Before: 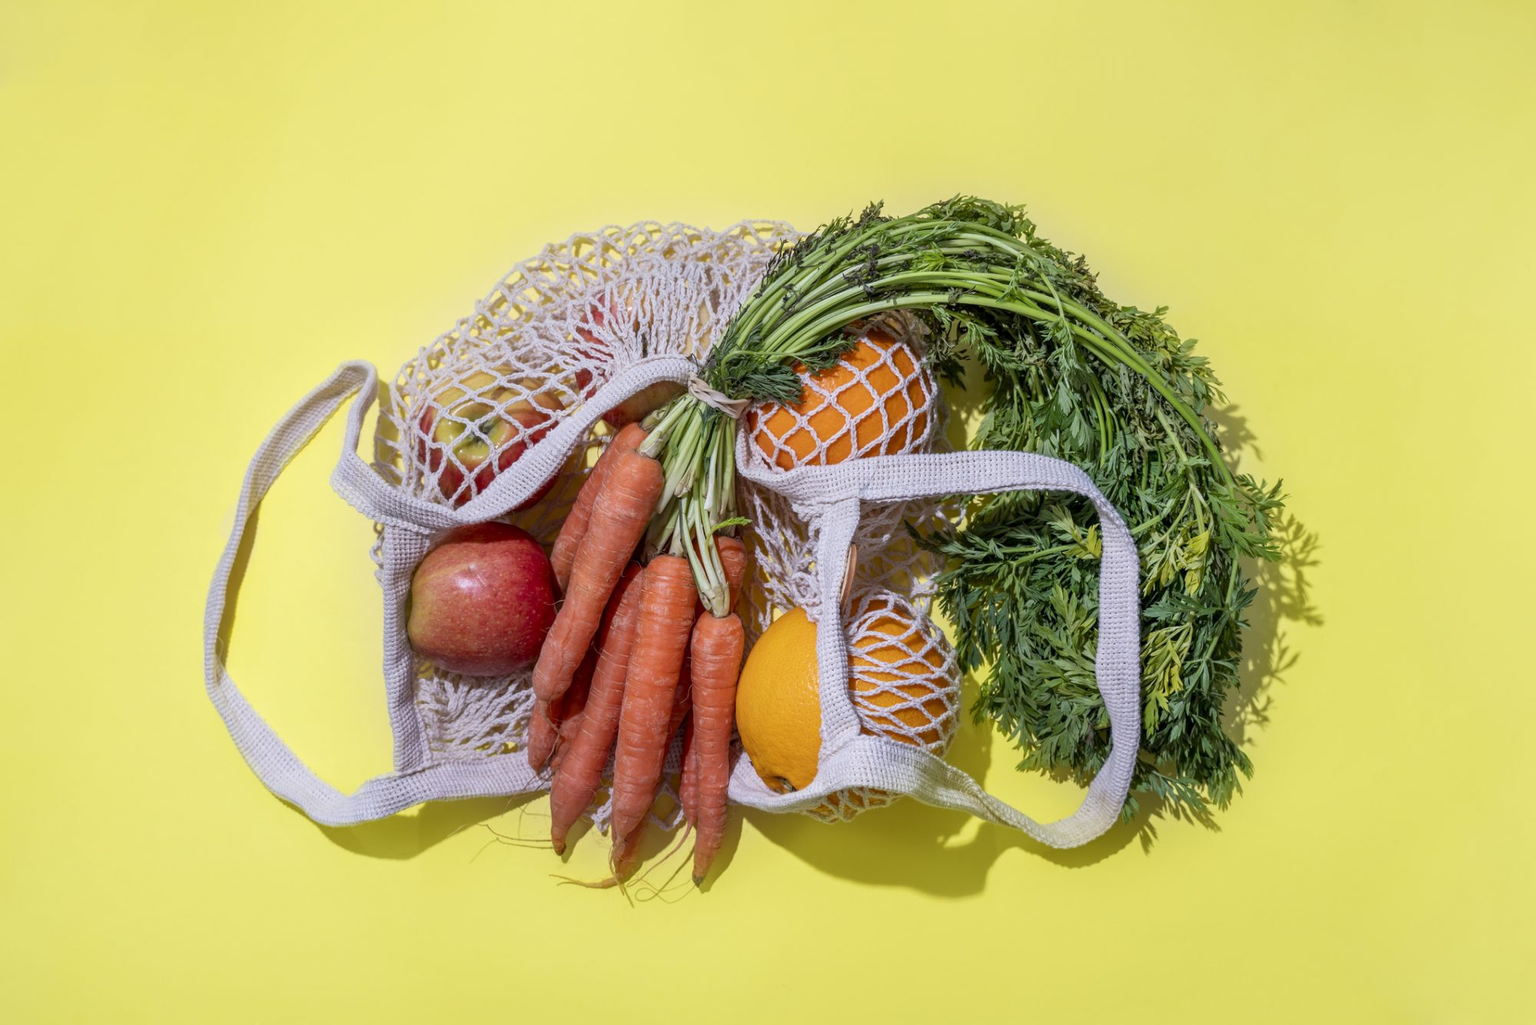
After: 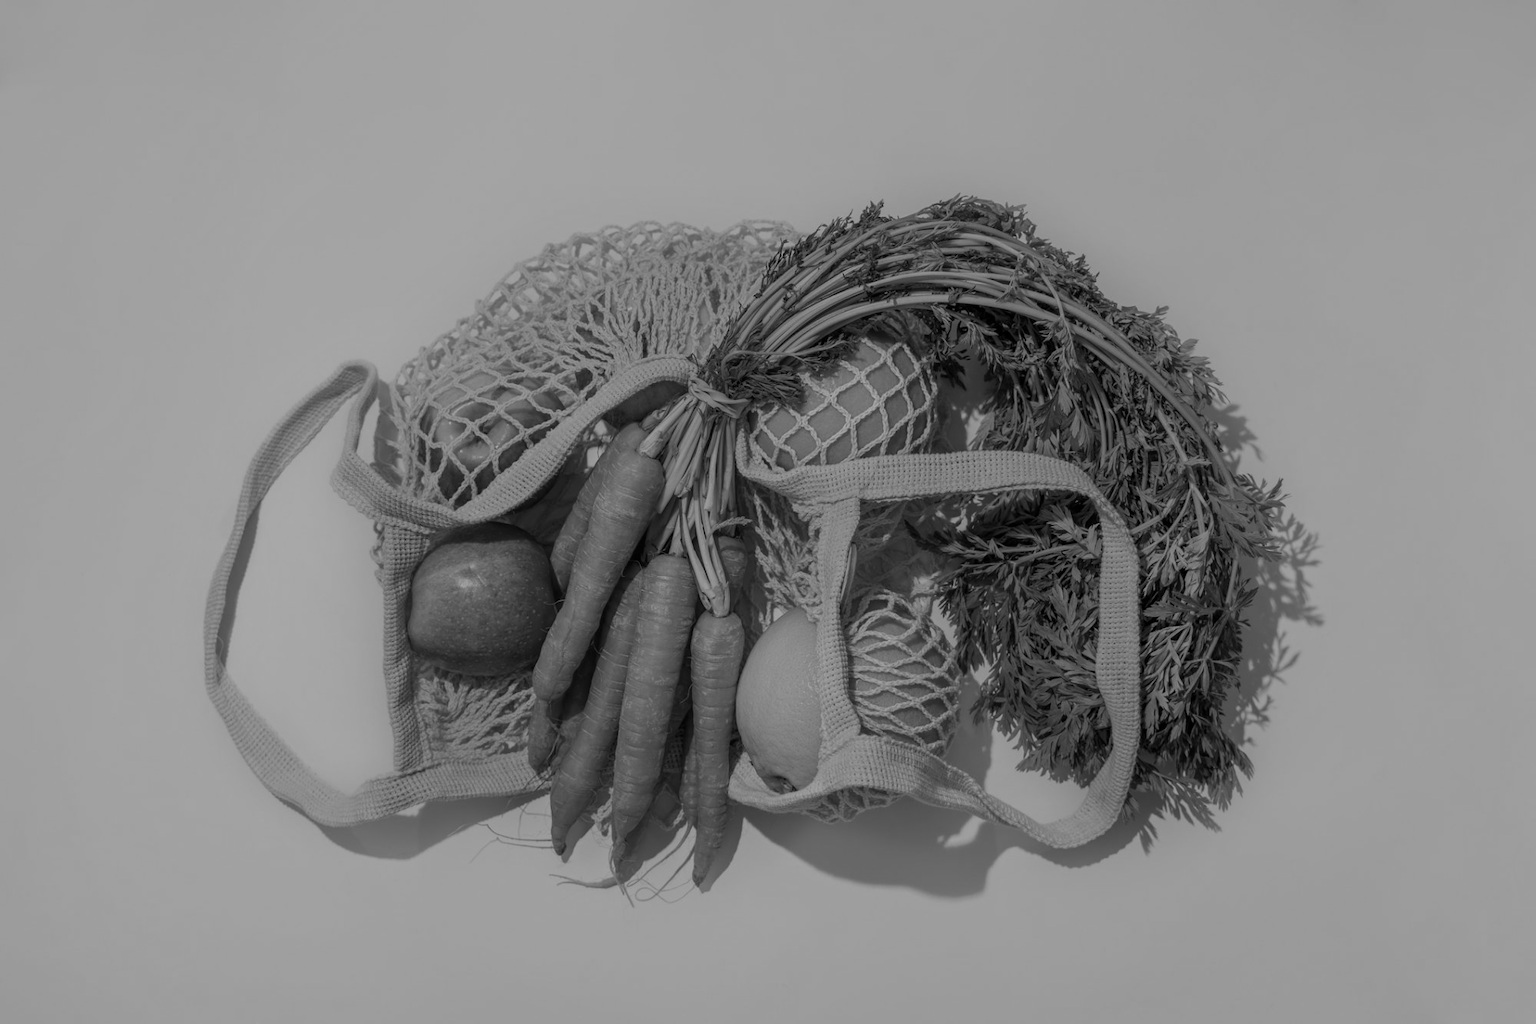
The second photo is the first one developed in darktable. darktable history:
monochrome: a 79.32, b 81.83, size 1.1
exposure: exposure -0.492 EV, compensate highlight preservation false
